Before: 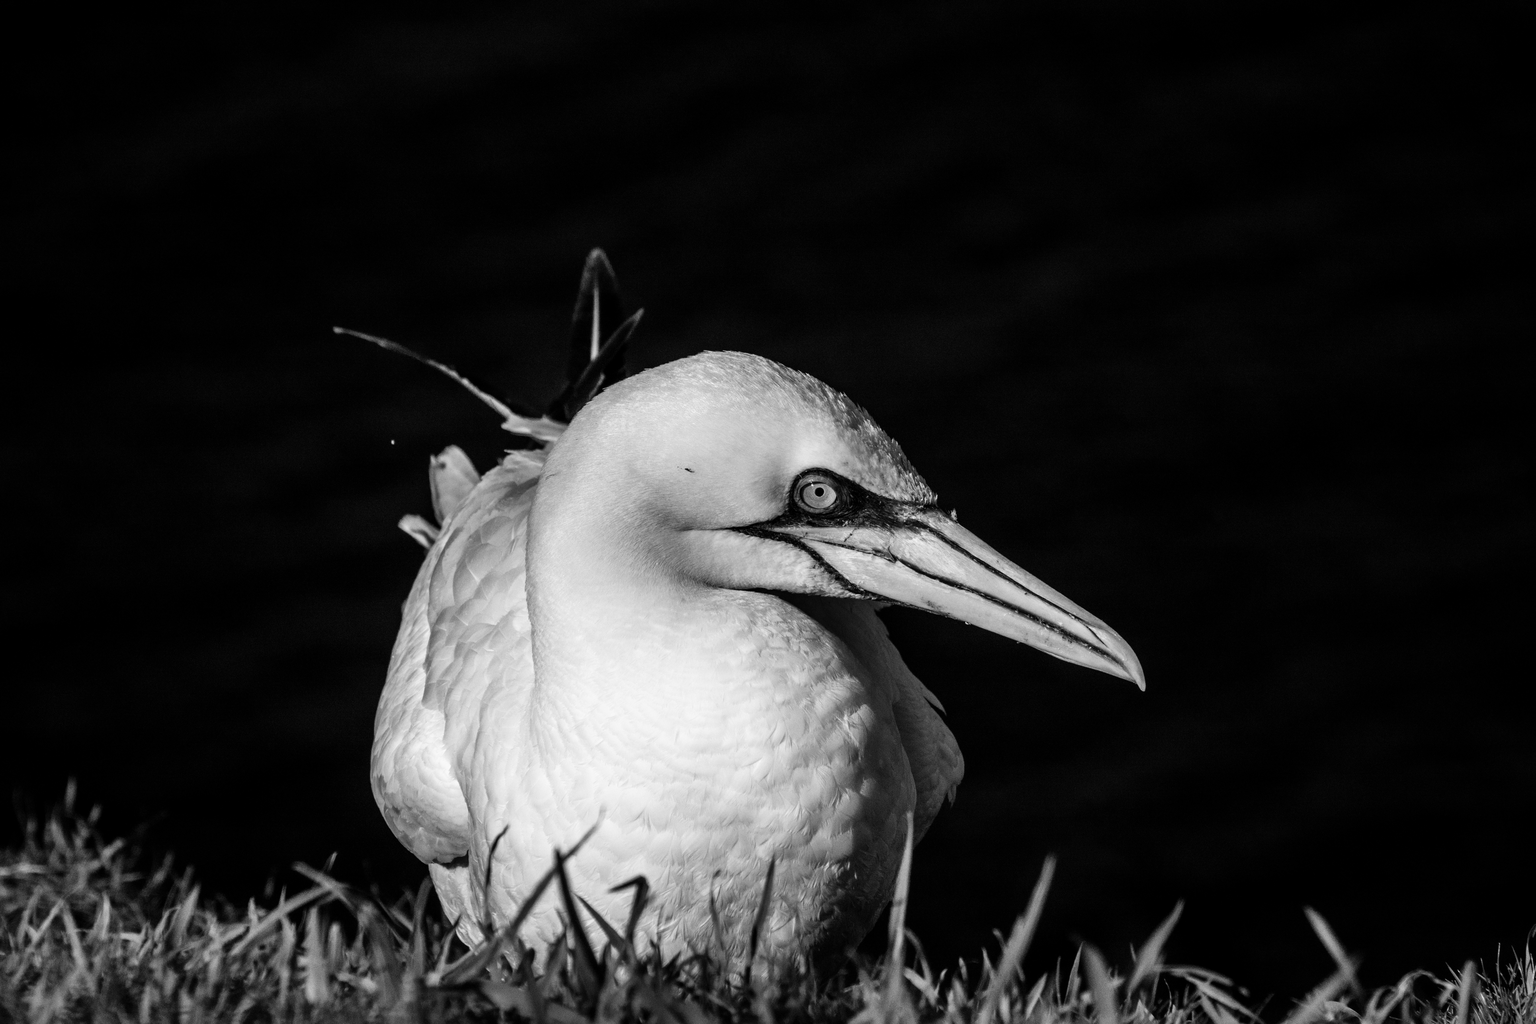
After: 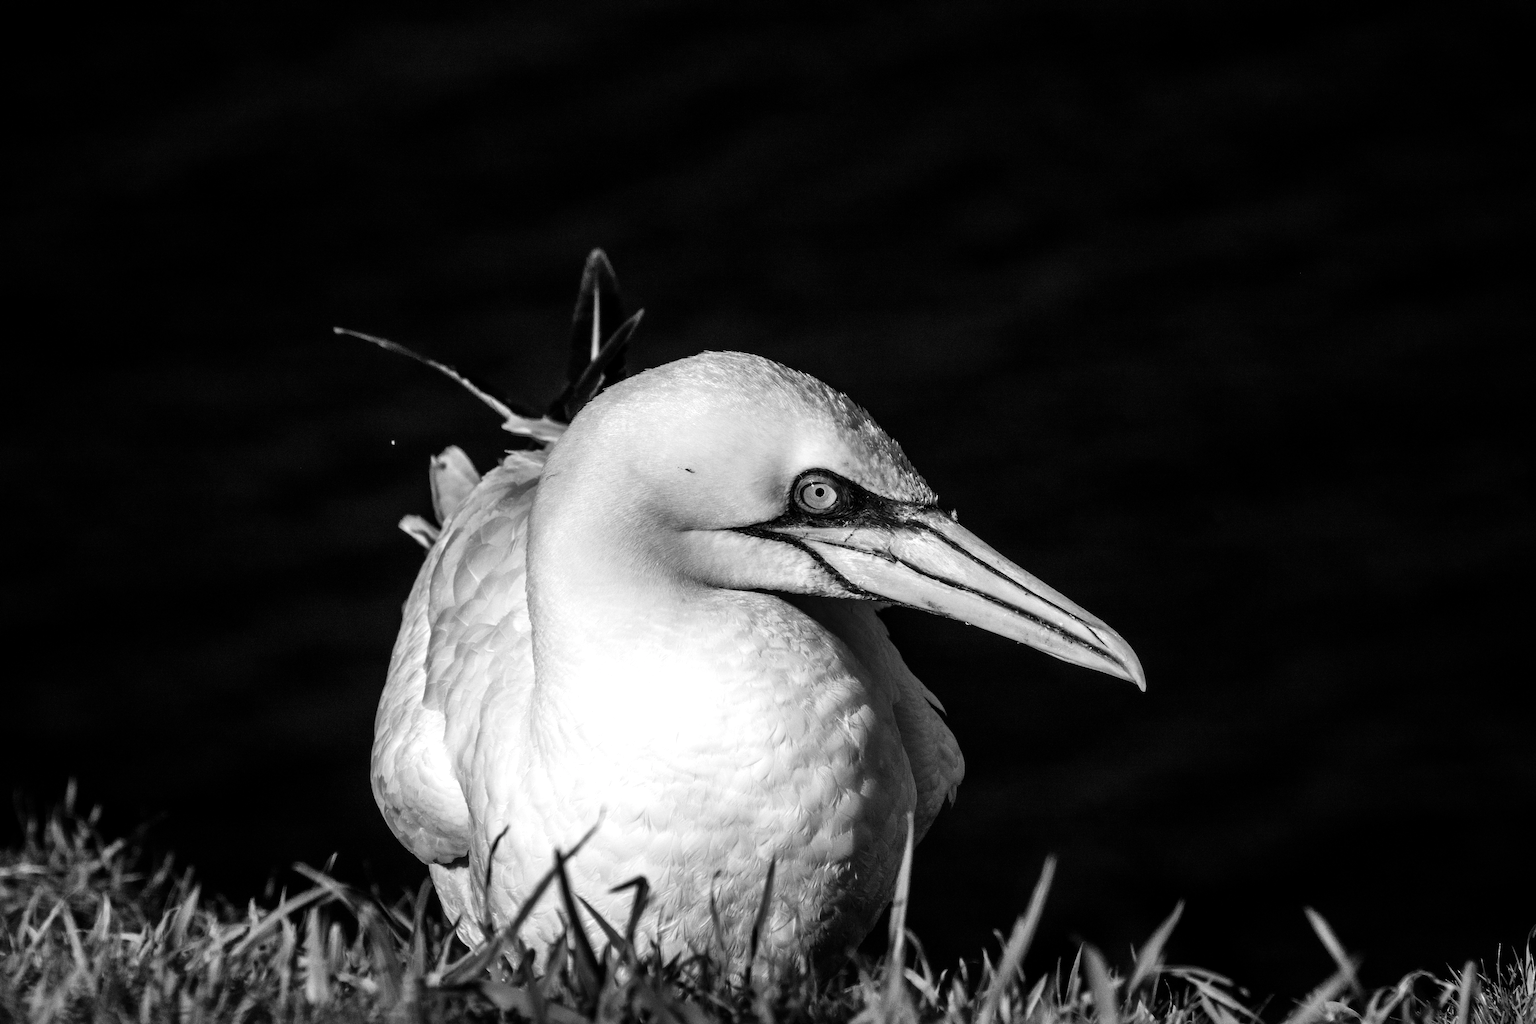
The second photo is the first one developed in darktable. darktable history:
exposure: exposure -0.051 EV, compensate exposure bias true, compensate highlight preservation false
